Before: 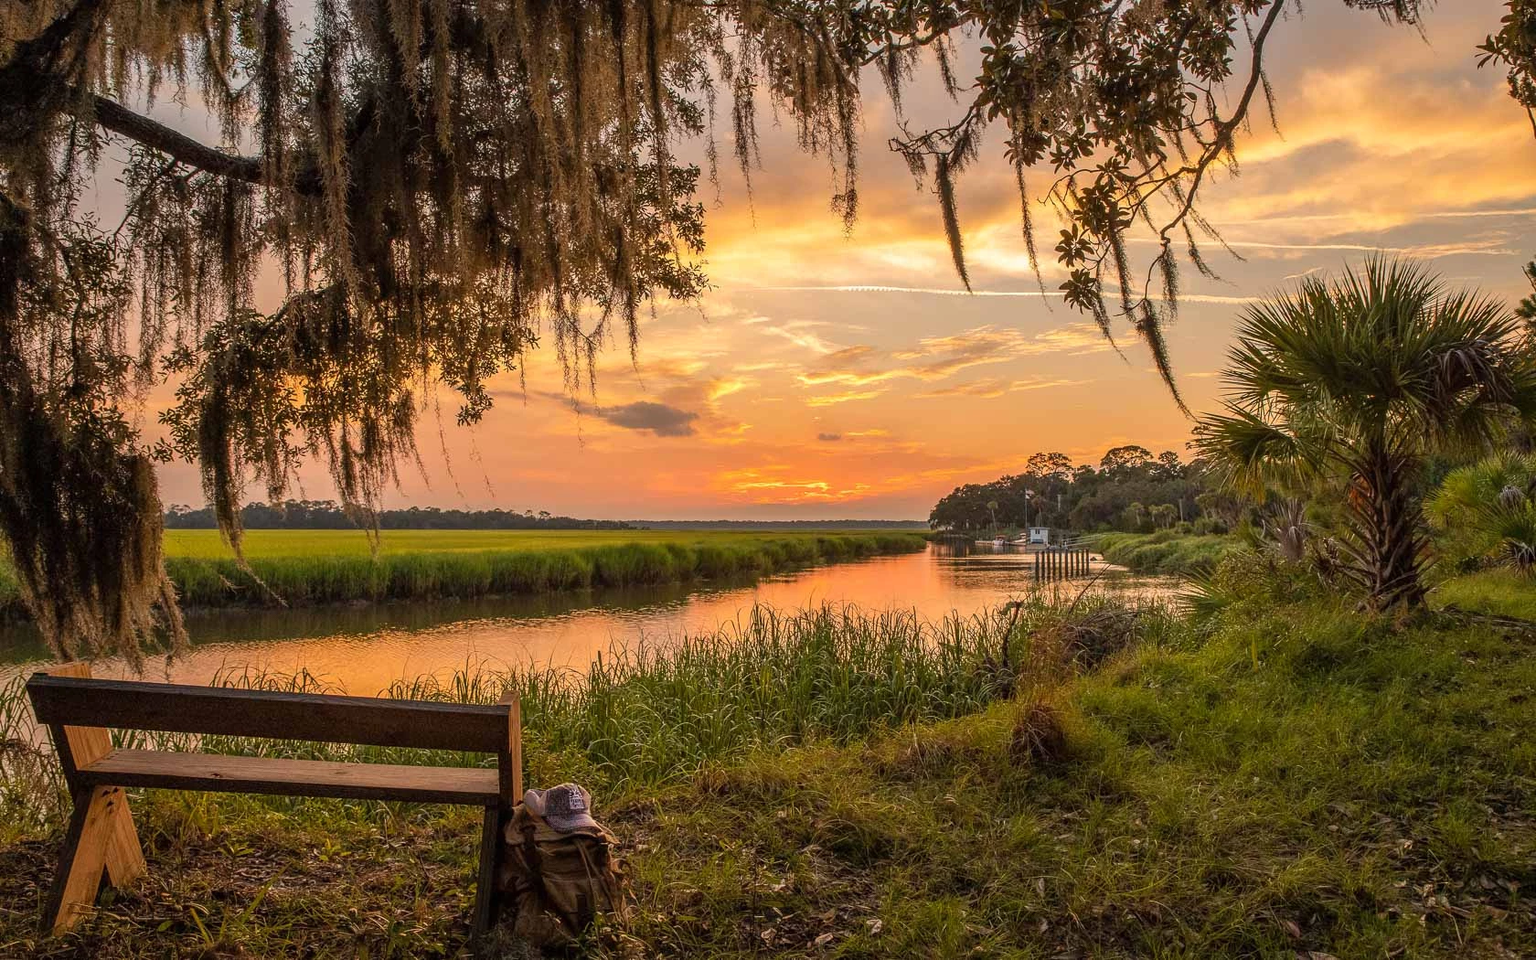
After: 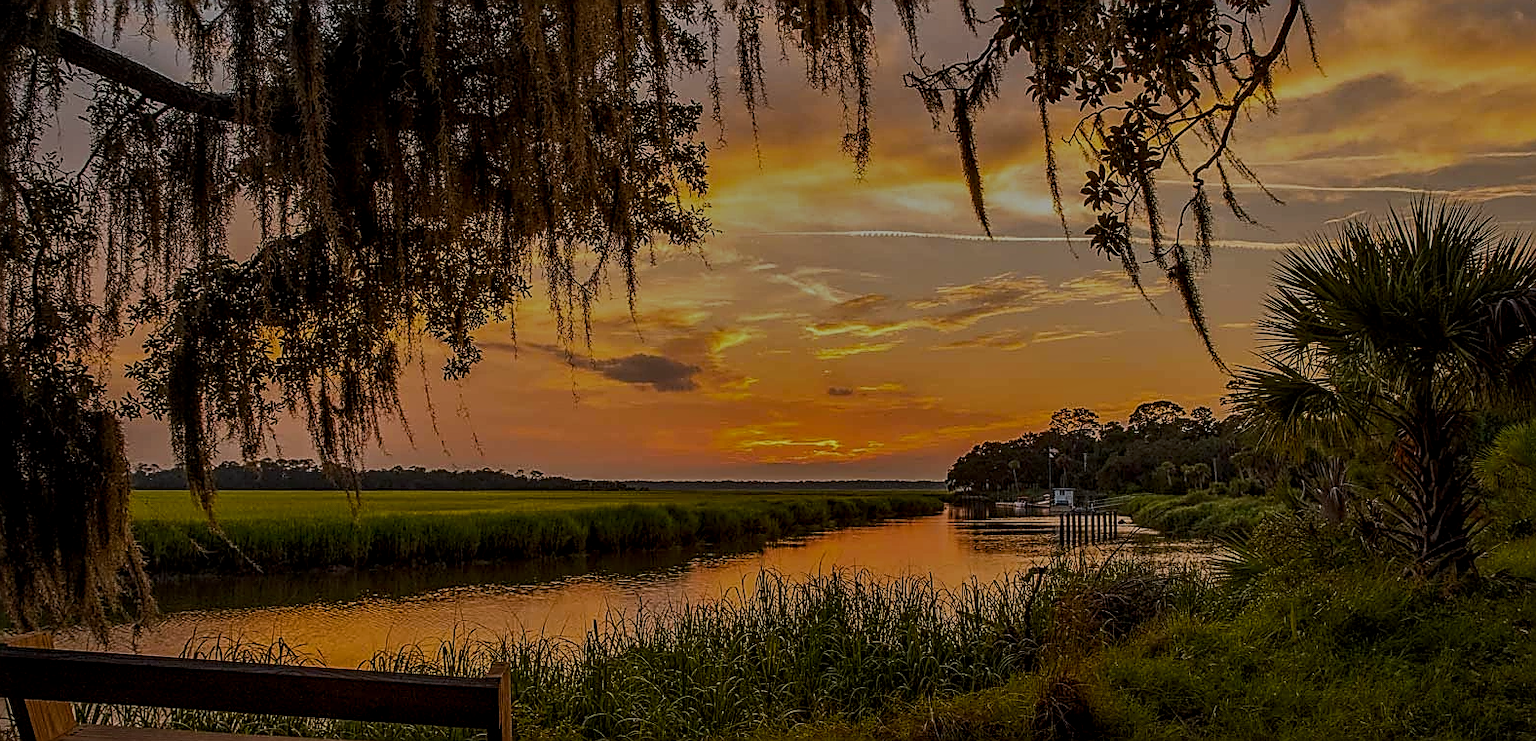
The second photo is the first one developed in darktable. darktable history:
contrast brightness saturation: contrast 0.15, brightness 0.05
local contrast: detail 130%
color balance rgb: perceptual saturation grading › global saturation 20%, global vibrance 20%
sharpen: amount 0.901
white balance: red 0.983, blue 1.036
tone equalizer: -8 EV -2 EV, -7 EV -2 EV, -6 EV -2 EV, -5 EV -2 EV, -4 EV -2 EV, -3 EV -2 EV, -2 EV -2 EV, -1 EV -1.63 EV, +0 EV -2 EV
crop: left 2.737%, top 7.287%, right 3.421%, bottom 20.179%
